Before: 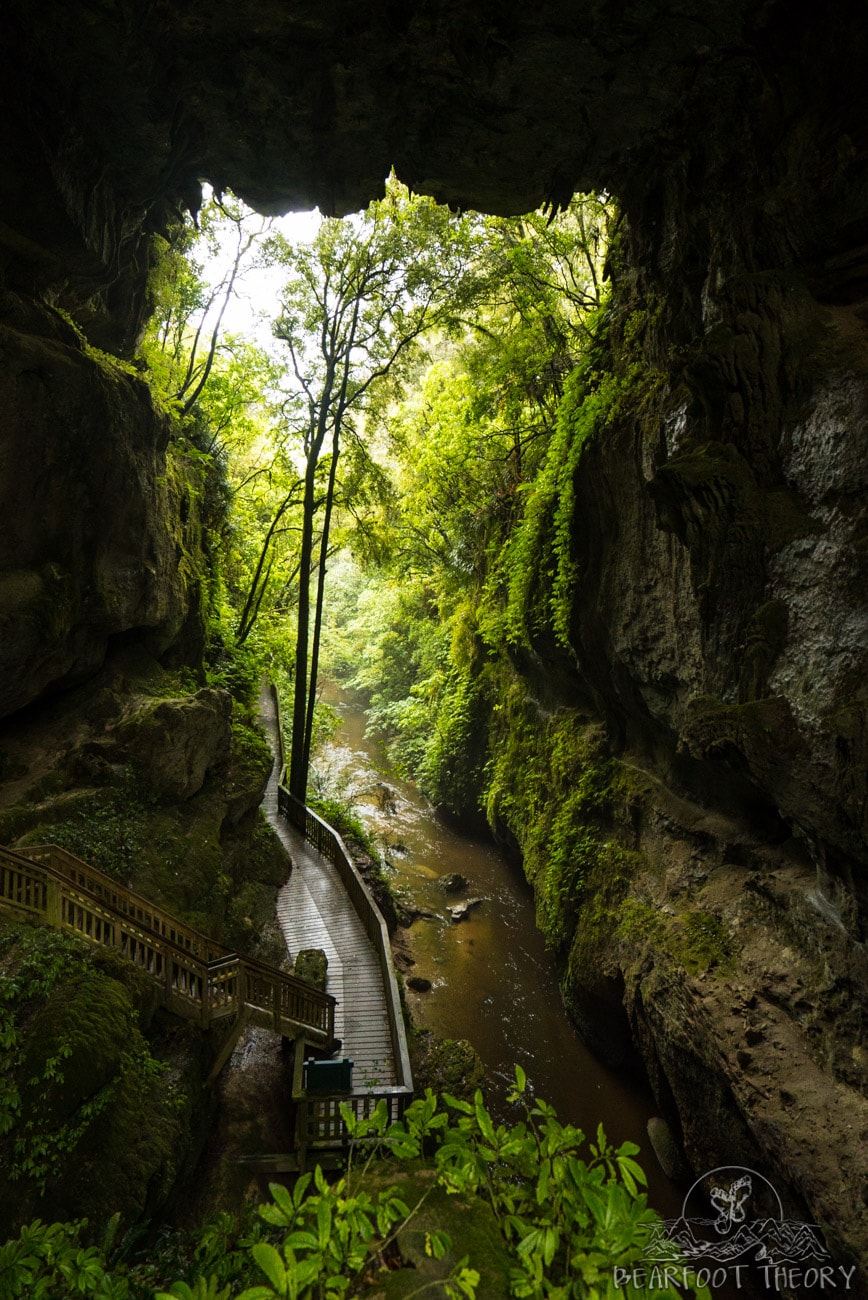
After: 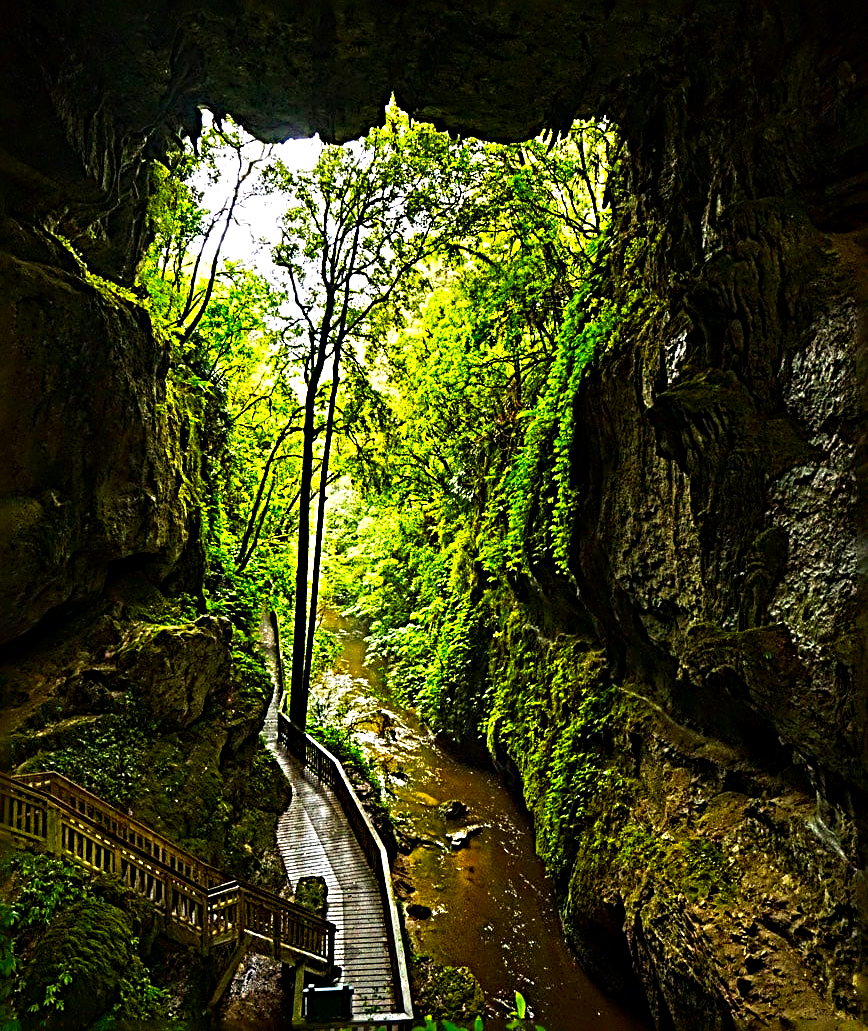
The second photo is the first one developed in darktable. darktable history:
color correction: highlights b* 0.025, saturation 2.2
sharpen: radius 4.024, amount 1.985
contrast equalizer: octaves 7, y [[0.6 ×6], [0.55 ×6], [0 ×6], [0 ×6], [0 ×6]], mix 0.36
crop and rotate: top 5.662%, bottom 15.006%
